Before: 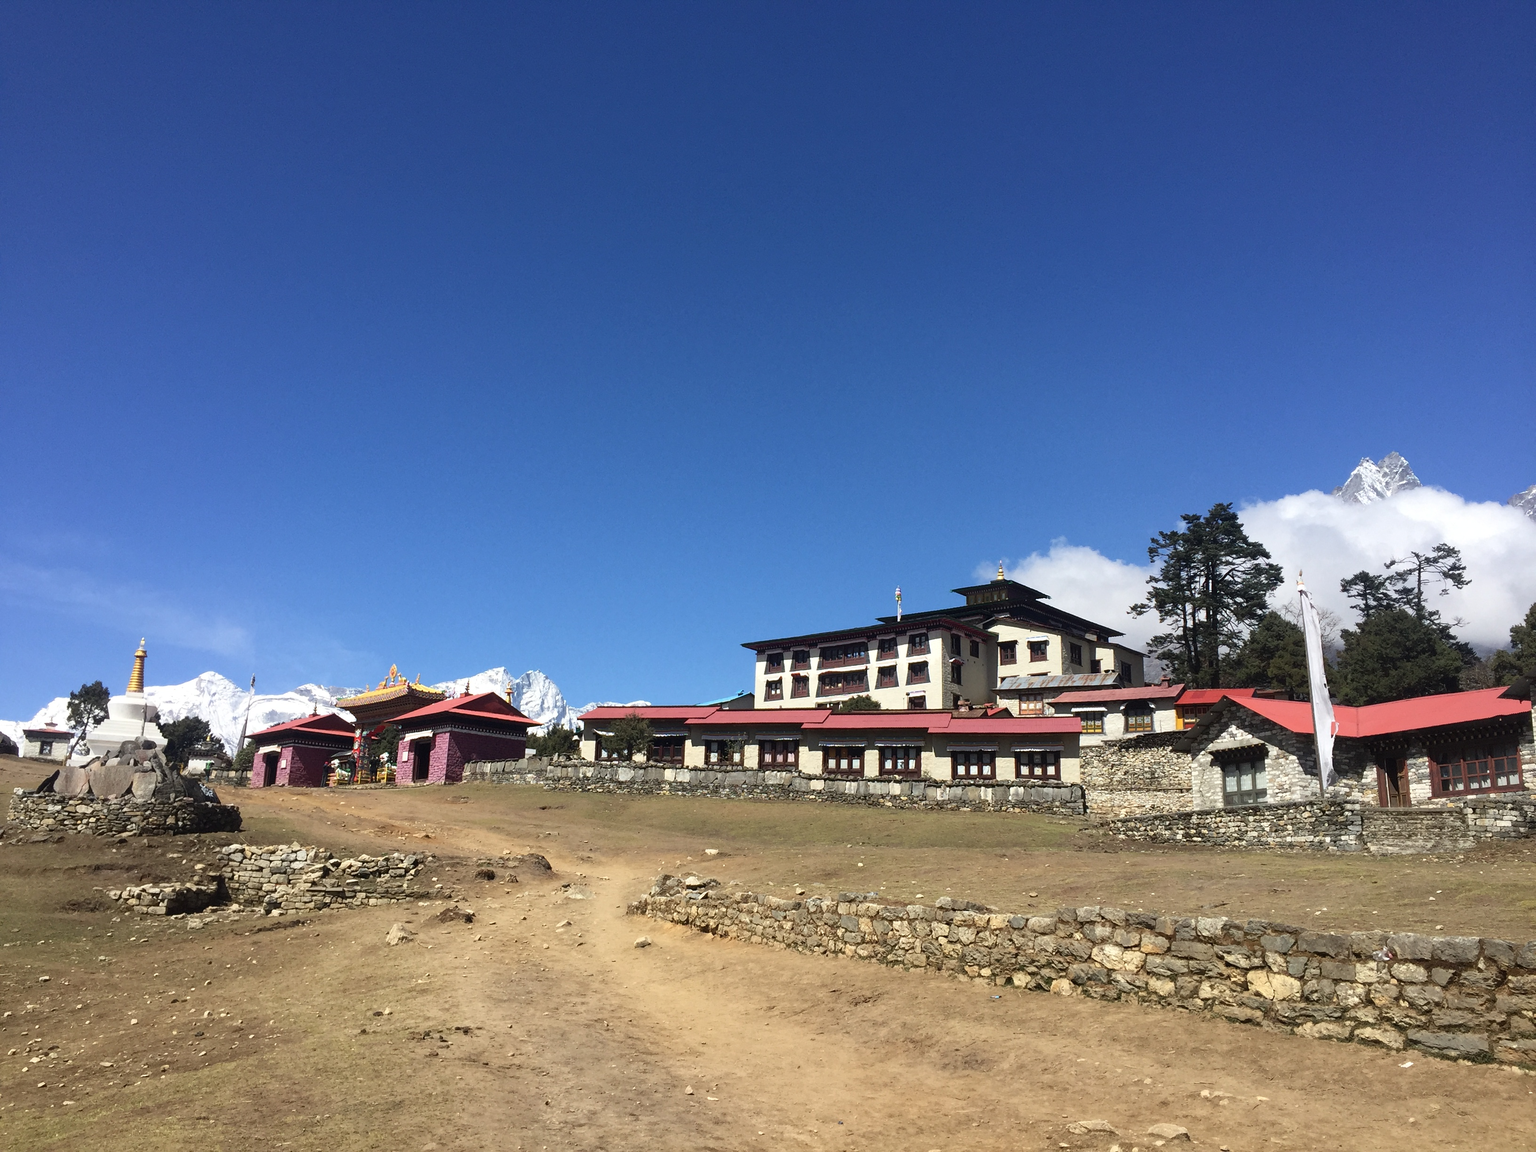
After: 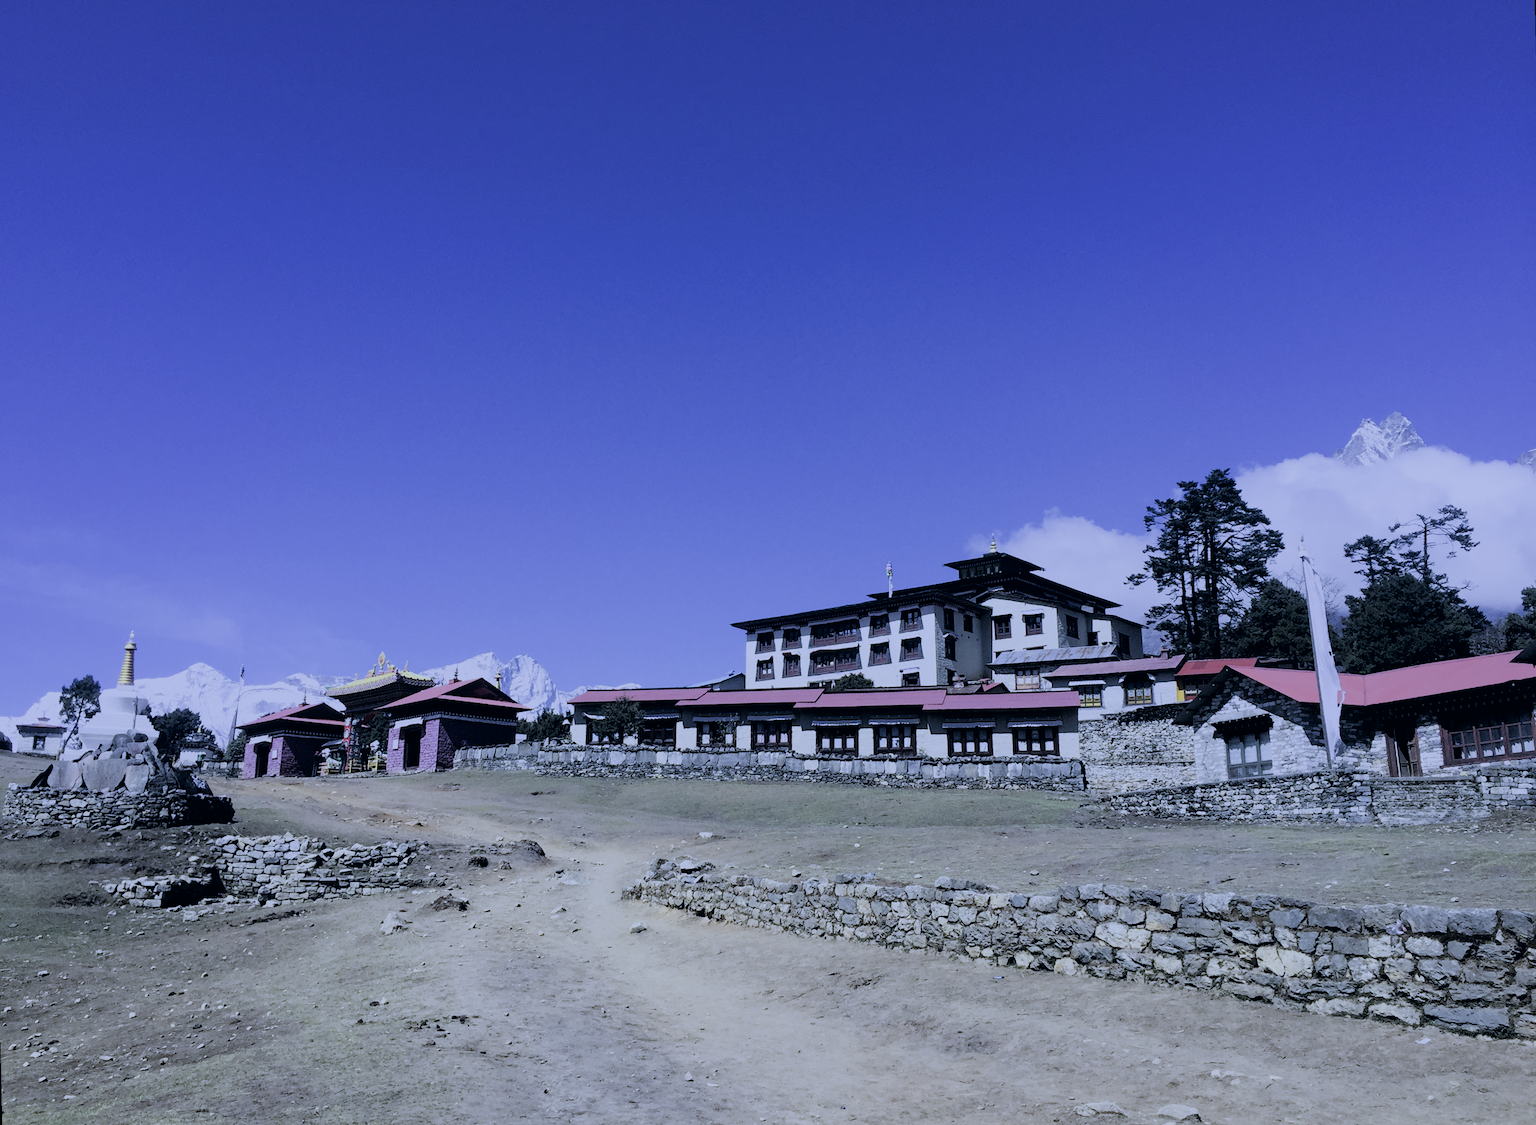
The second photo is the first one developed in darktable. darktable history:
white balance: red 0.766, blue 1.537
color correction: highlights a* 2.75, highlights b* 5, shadows a* -2.04, shadows b* -4.84, saturation 0.8
filmic rgb: black relative exposure -4.14 EV, white relative exposure 5.1 EV, hardness 2.11, contrast 1.165
rotate and perspective: rotation -1.32°, lens shift (horizontal) -0.031, crop left 0.015, crop right 0.985, crop top 0.047, crop bottom 0.982
